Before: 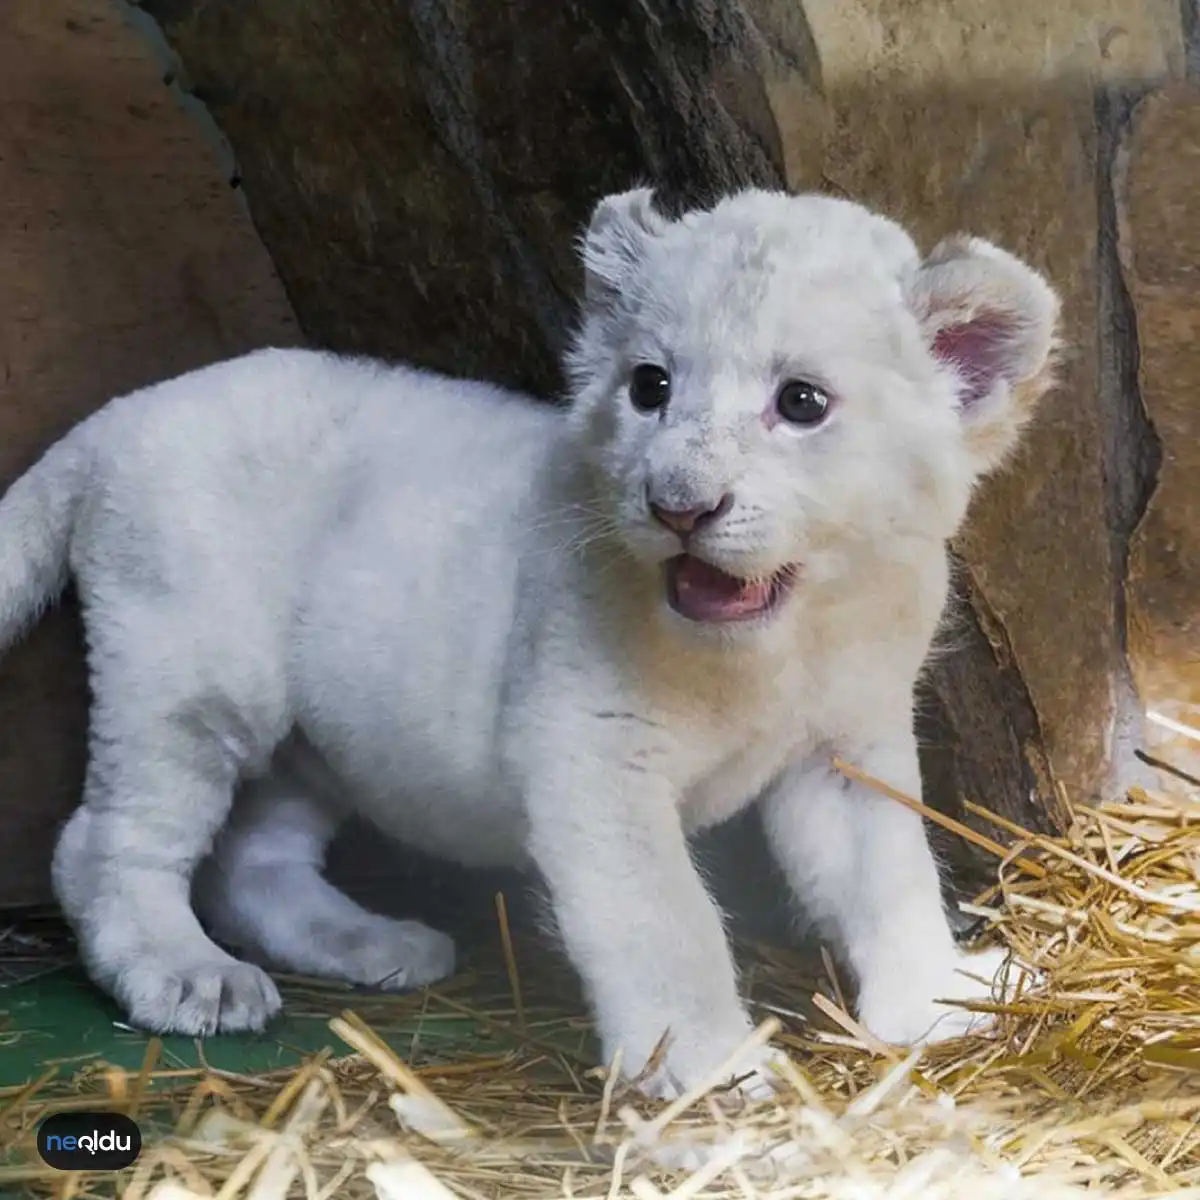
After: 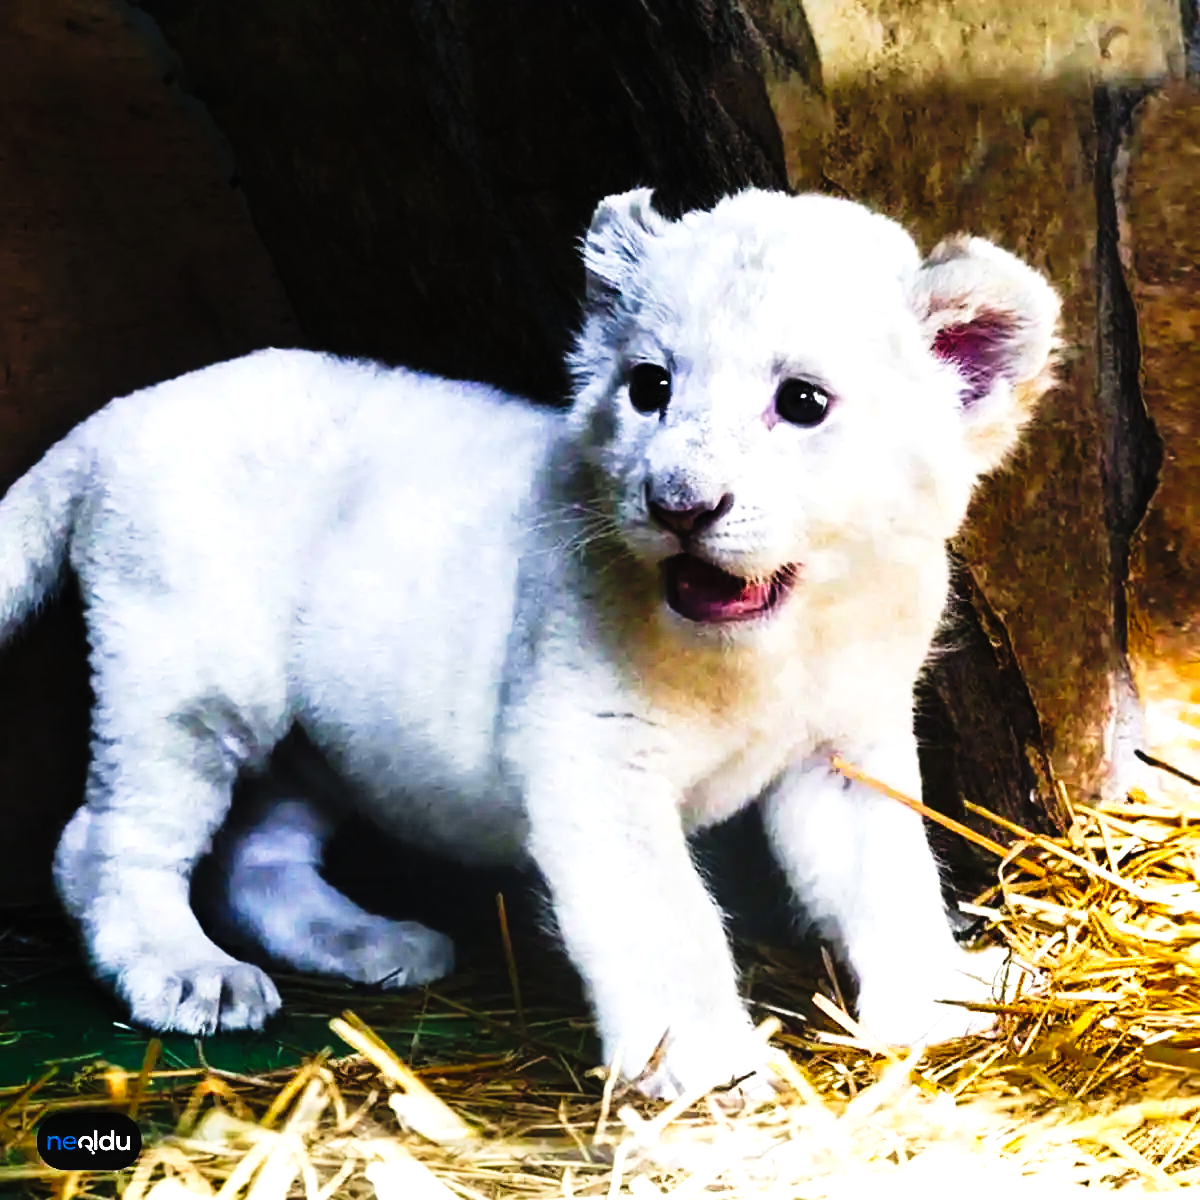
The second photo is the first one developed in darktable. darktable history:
levels: black 3.84%, levels [0, 0.474, 0.947]
tone curve: curves: ch0 [(0, 0) (0.003, 0.01) (0.011, 0.01) (0.025, 0.011) (0.044, 0.014) (0.069, 0.018) (0.1, 0.022) (0.136, 0.026) (0.177, 0.035) (0.224, 0.051) (0.277, 0.085) (0.335, 0.158) (0.399, 0.299) (0.468, 0.457) (0.543, 0.634) (0.623, 0.801) (0.709, 0.904) (0.801, 0.963) (0.898, 0.986) (1, 1)], preserve colors none
